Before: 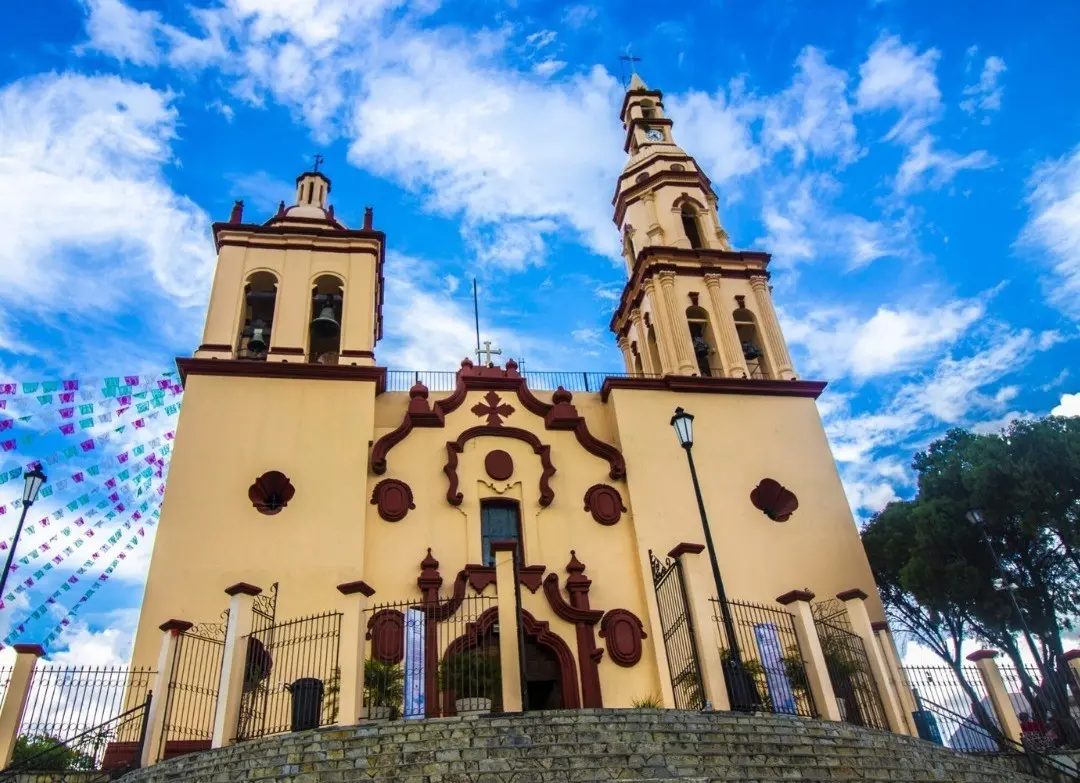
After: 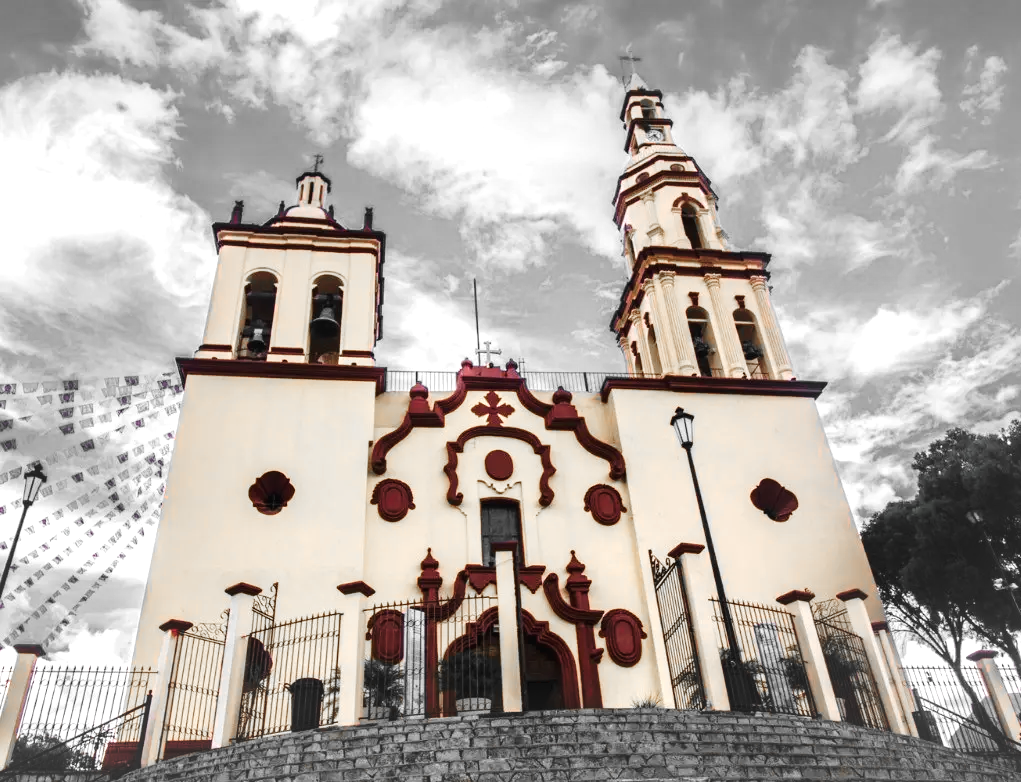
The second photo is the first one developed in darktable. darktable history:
exposure: exposure 0.406 EV, compensate highlight preservation false
crop and rotate: left 0%, right 5.399%
vignetting: fall-off radius 100.66%, brightness 0.041, saturation 0.003, width/height ratio 1.337
color zones: curves: ch0 [(0, 0.65) (0.096, 0.644) (0.221, 0.539) (0.429, 0.5) (0.571, 0.5) (0.714, 0.5) (0.857, 0.5) (1, 0.65)]; ch1 [(0, 0.5) (0.143, 0.5) (0.257, -0.002) (0.429, 0.04) (0.571, -0.001) (0.714, -0.015) (0.857, 0.024) (1, 0.5)]
tone curve: curves: ch0 [(0, 0) (0.003, 0.018) (0.011, 0.019) (0.025, 0.024) (0.044, 0.037) (0.069, 0.053) (0.1, 0.075) (0.136, 0.105) (0.177, 0.136) (0.224, 0.179) (0.277, 0.244) (0.335, 0.319) (0.399, 0.4) (0.468, 0.495) (0.543, 0.58) (0.623, 0.671) (0.709, 0.757) (0.801, 0.838) (0.898, 0.913) (1, 1)], preserve colors none
